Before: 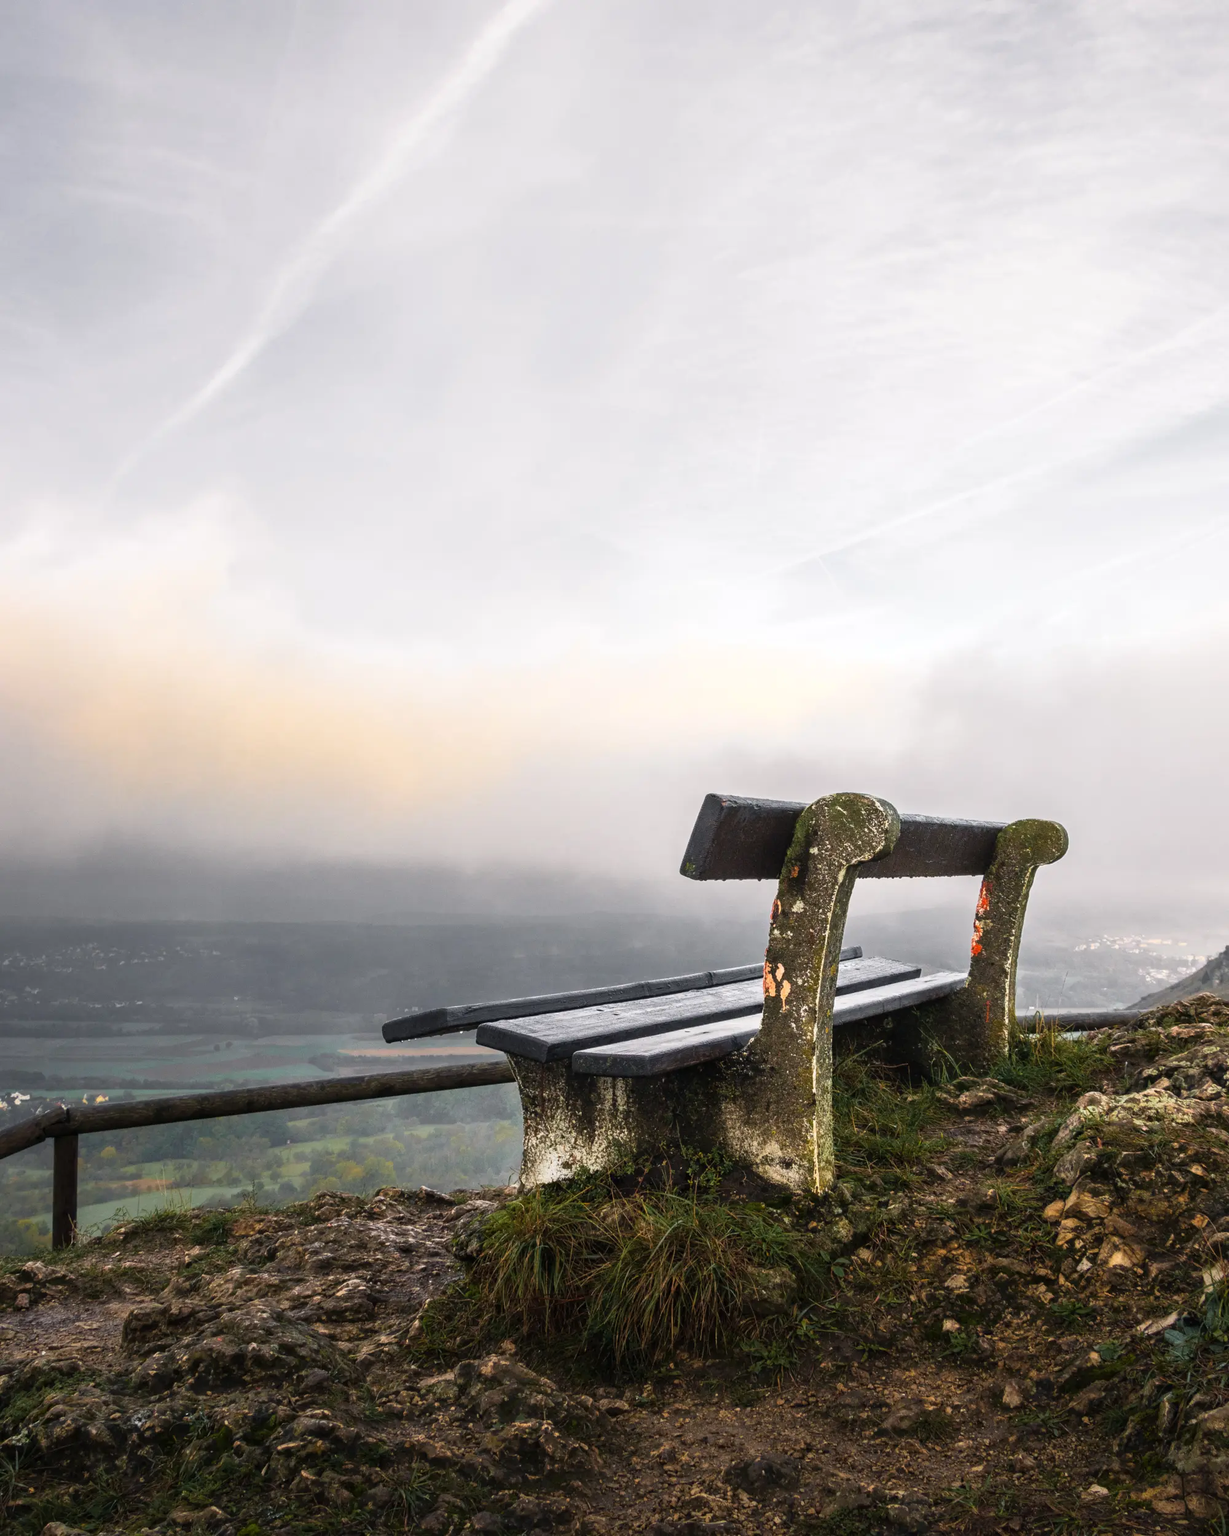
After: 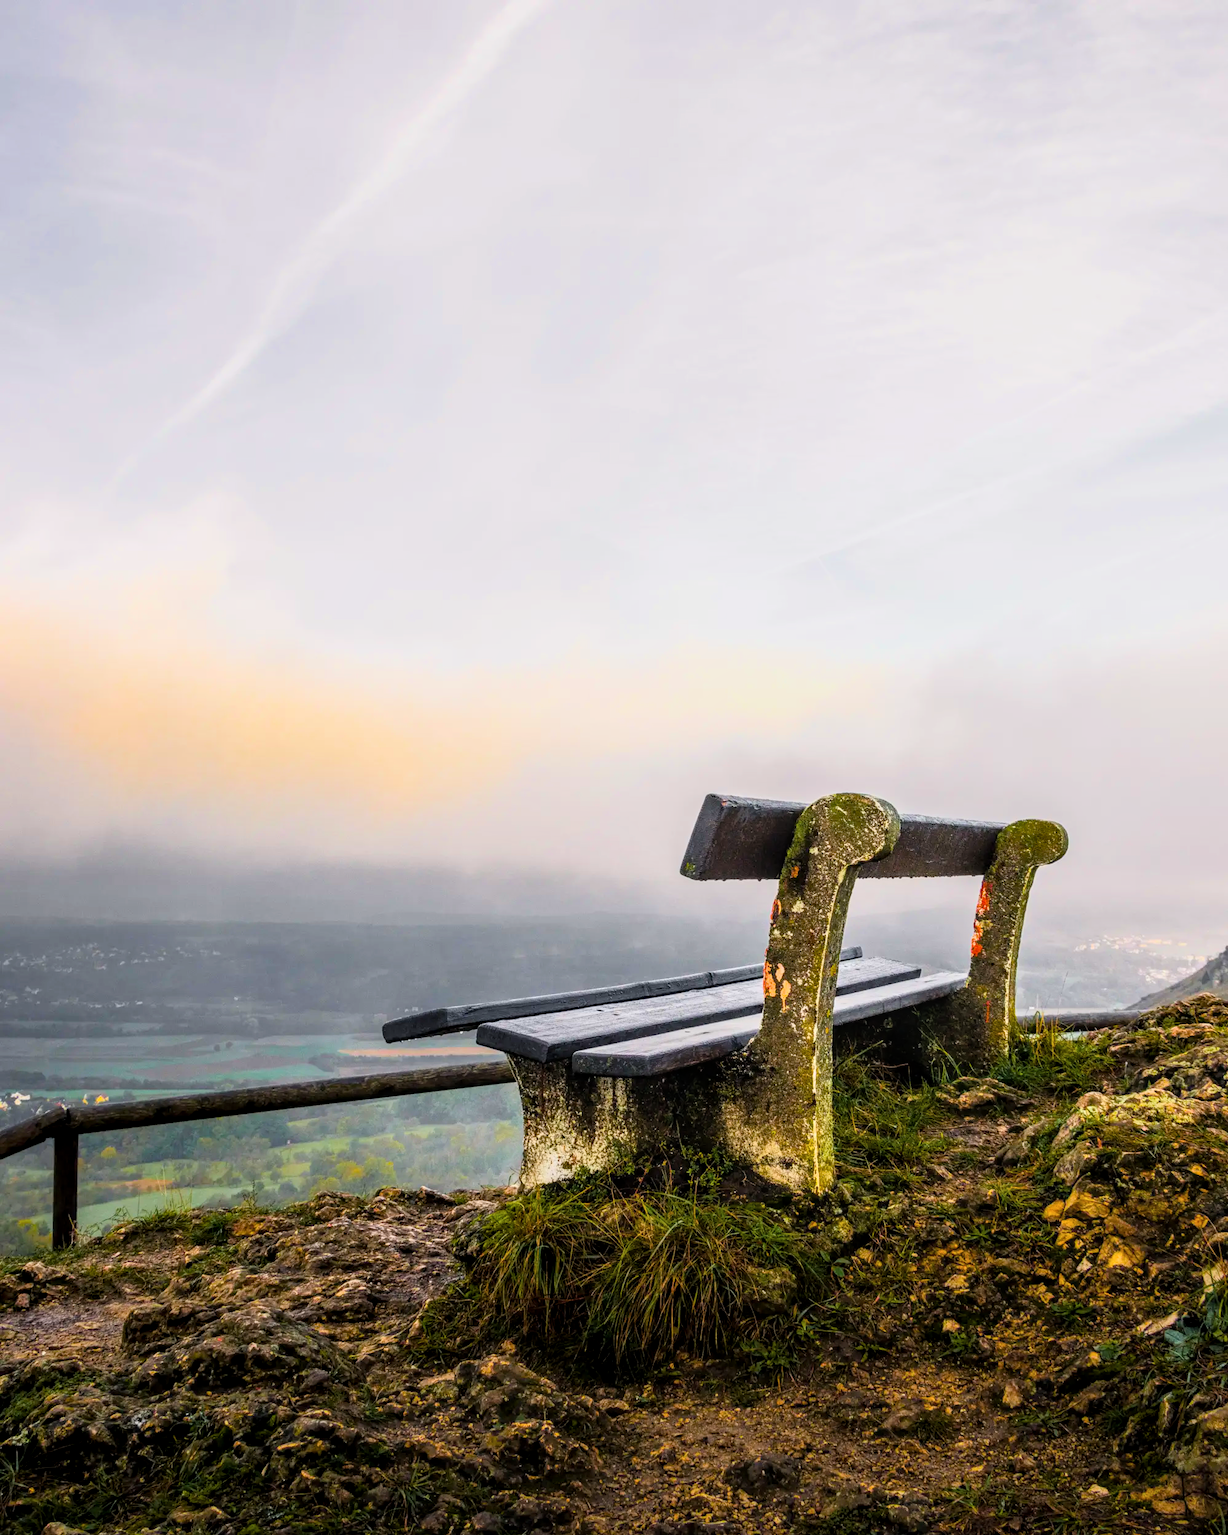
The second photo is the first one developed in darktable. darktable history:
filmic rgb: black relative exposure -7.65 EV, white relative exposure 4.56 EV, hardness 3.61, color science v6 (2022)
local contrast: on, module defaults
tone equalizer: on, module defaults
color balance rgb: linear chroma grading › global chroma 20%, perceptual saturation grading › global saturation 25%, perceptual brilliance grading › global brilliance 20%, global vibrance 20%
